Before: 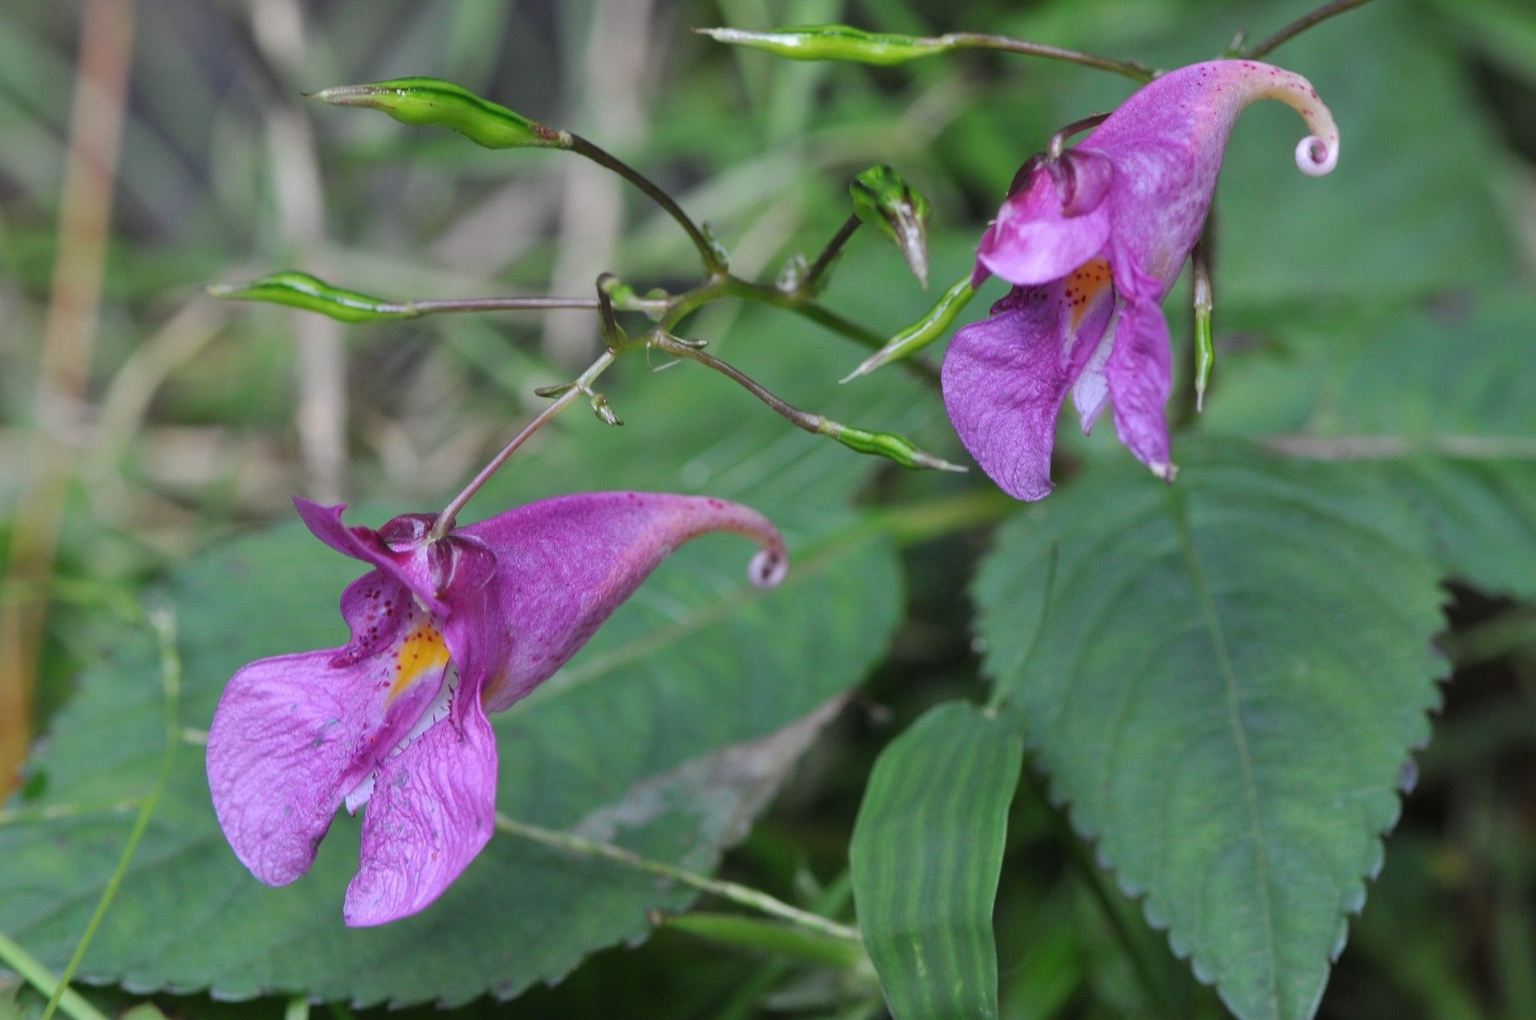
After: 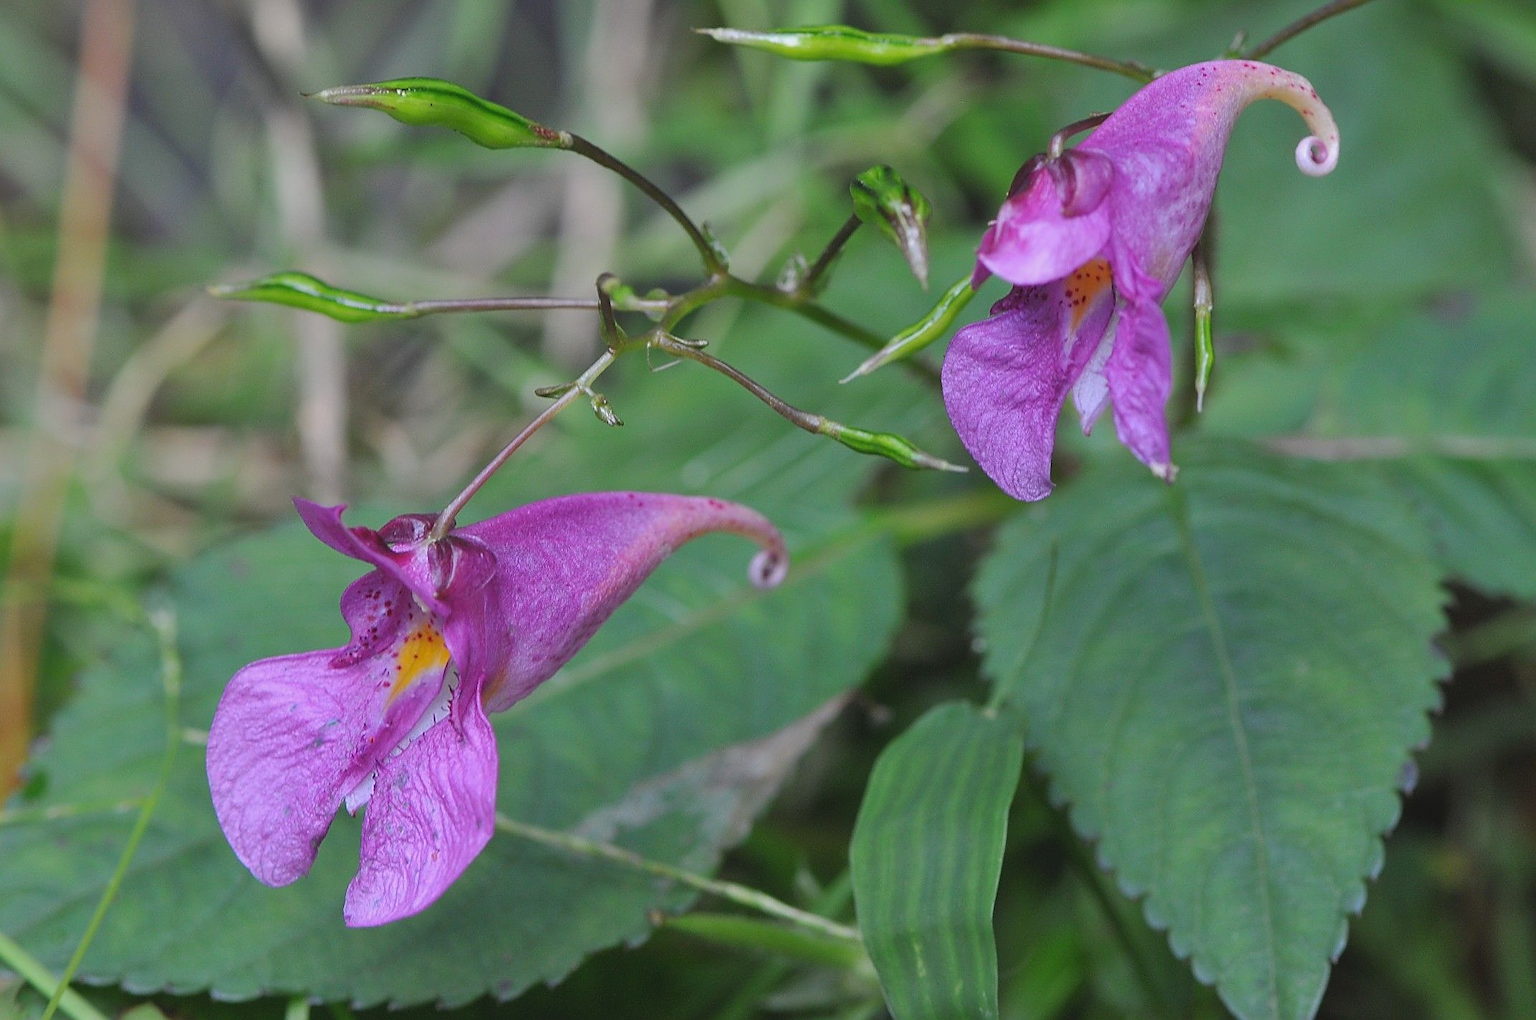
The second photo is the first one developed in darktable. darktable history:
sharpen: radius 1.38, amount 1.252, threshold 0.695
contrast brightness saturation: contrast -0.109
